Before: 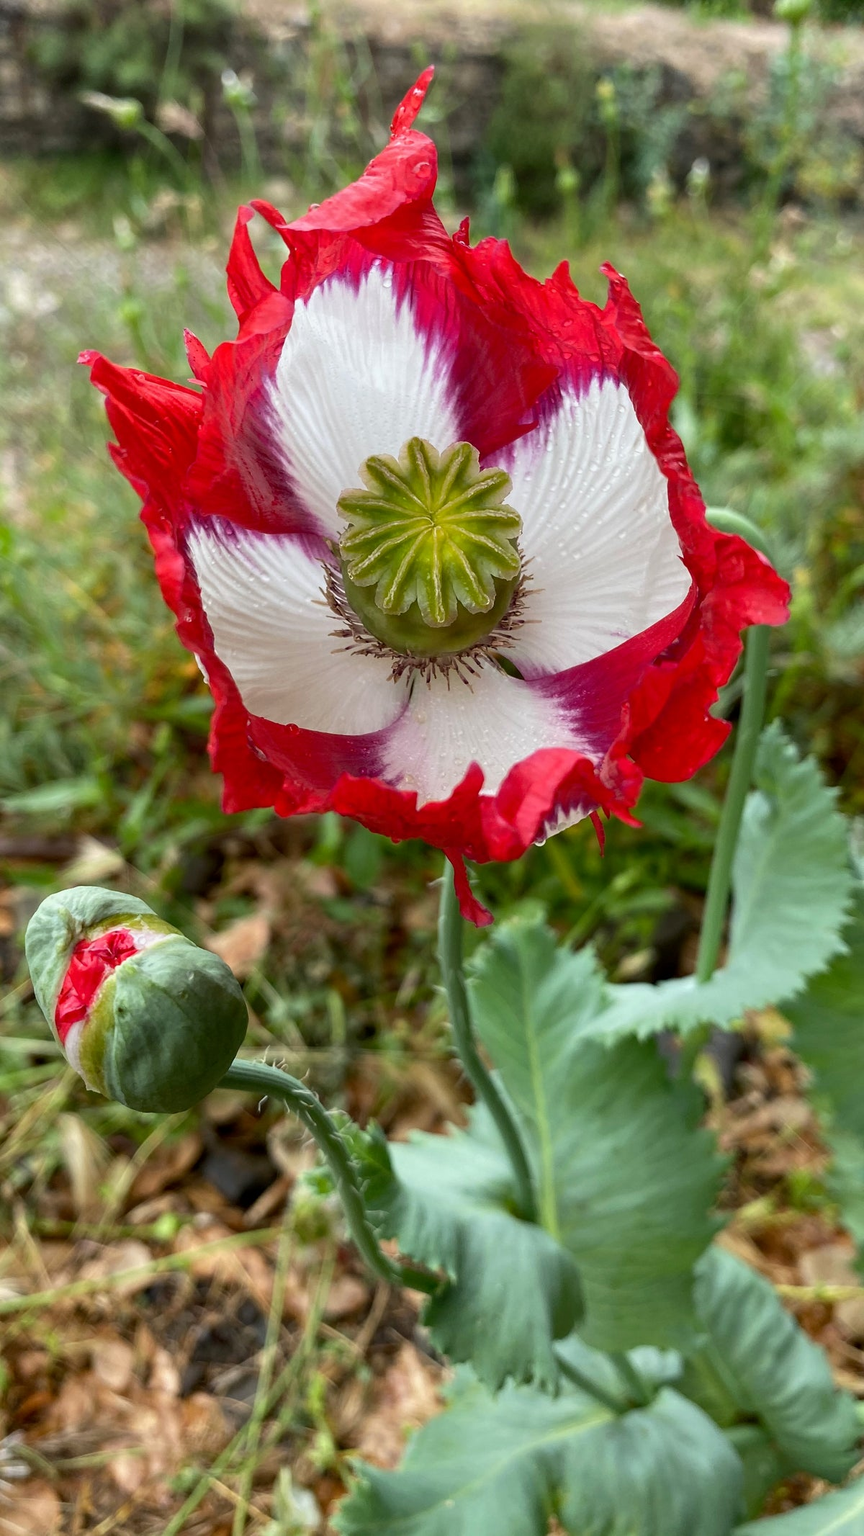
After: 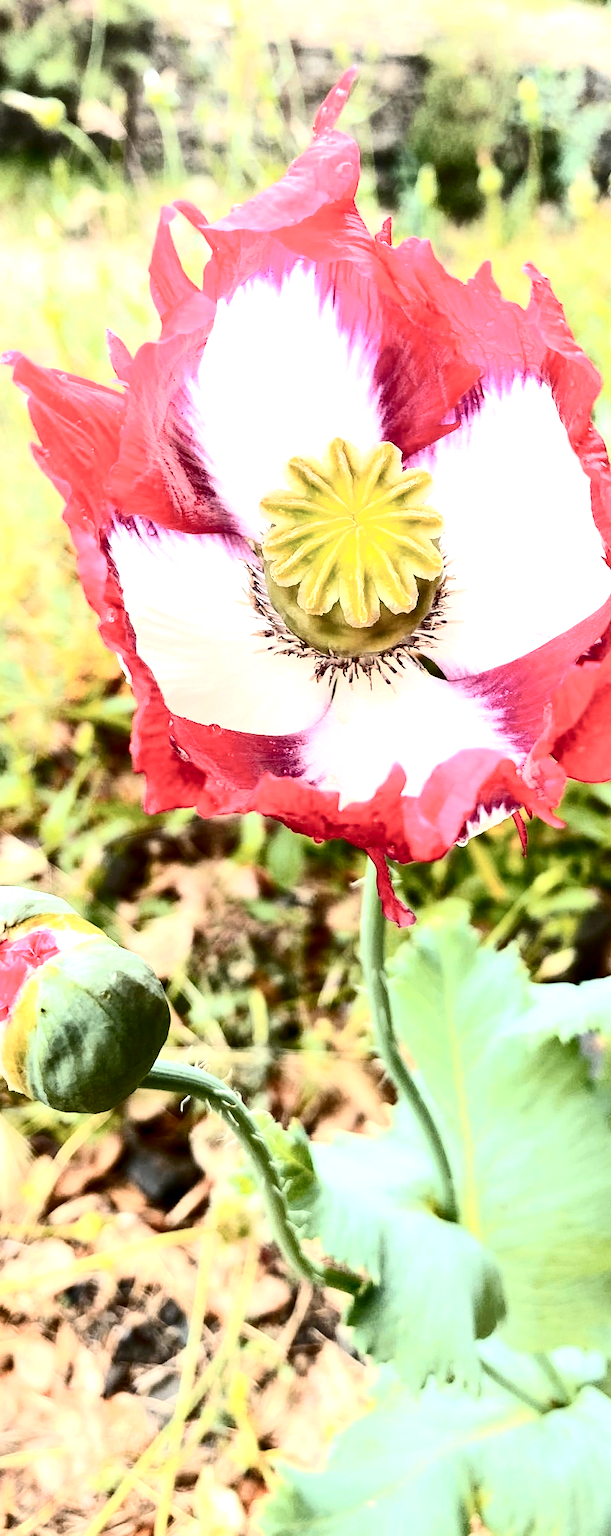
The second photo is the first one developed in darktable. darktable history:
contrast brightness saturation: contrast 0.5, saturation -0.1
crop and rotate: left 9.061%, right 20.142%
exposure: black level correction 0, exposure 1.675 EV, compensate exposure bias true, compensate highlight preservation false
color zones: curves: ch1 [(0, 0.469) (0.072, 0.457) (0.243, 0.494) (0.429, 0.5) (0.571, 0.5) (0.714, 0.5) (0.857, 0.5) (1, 0.469)]; ch2 [(0, 0.499) (0.143, 0.467) (0.242, 0.436) (0.429, 0.493) (0.571, 0.5) (0.714, 0.5) (0.857, 0.5) (1, 0.499)]
